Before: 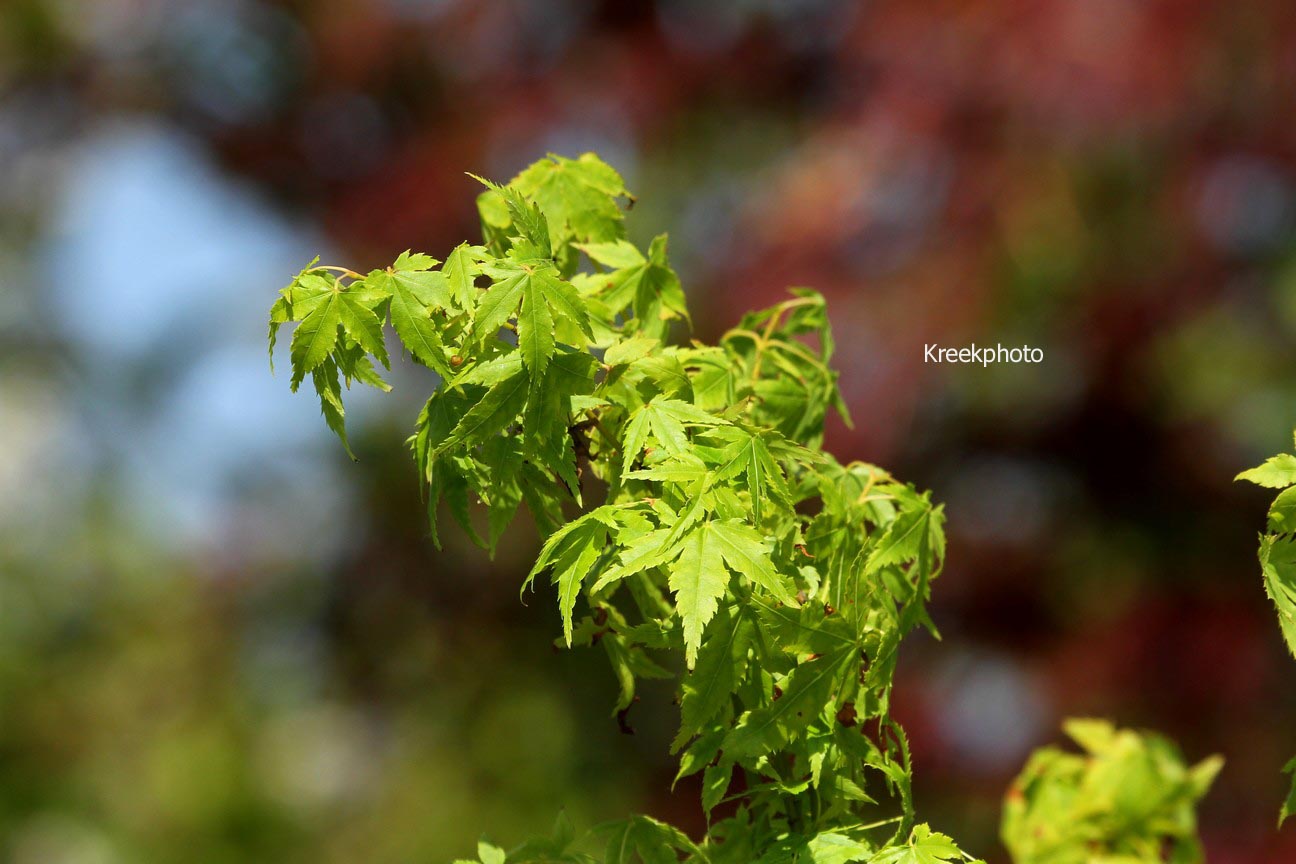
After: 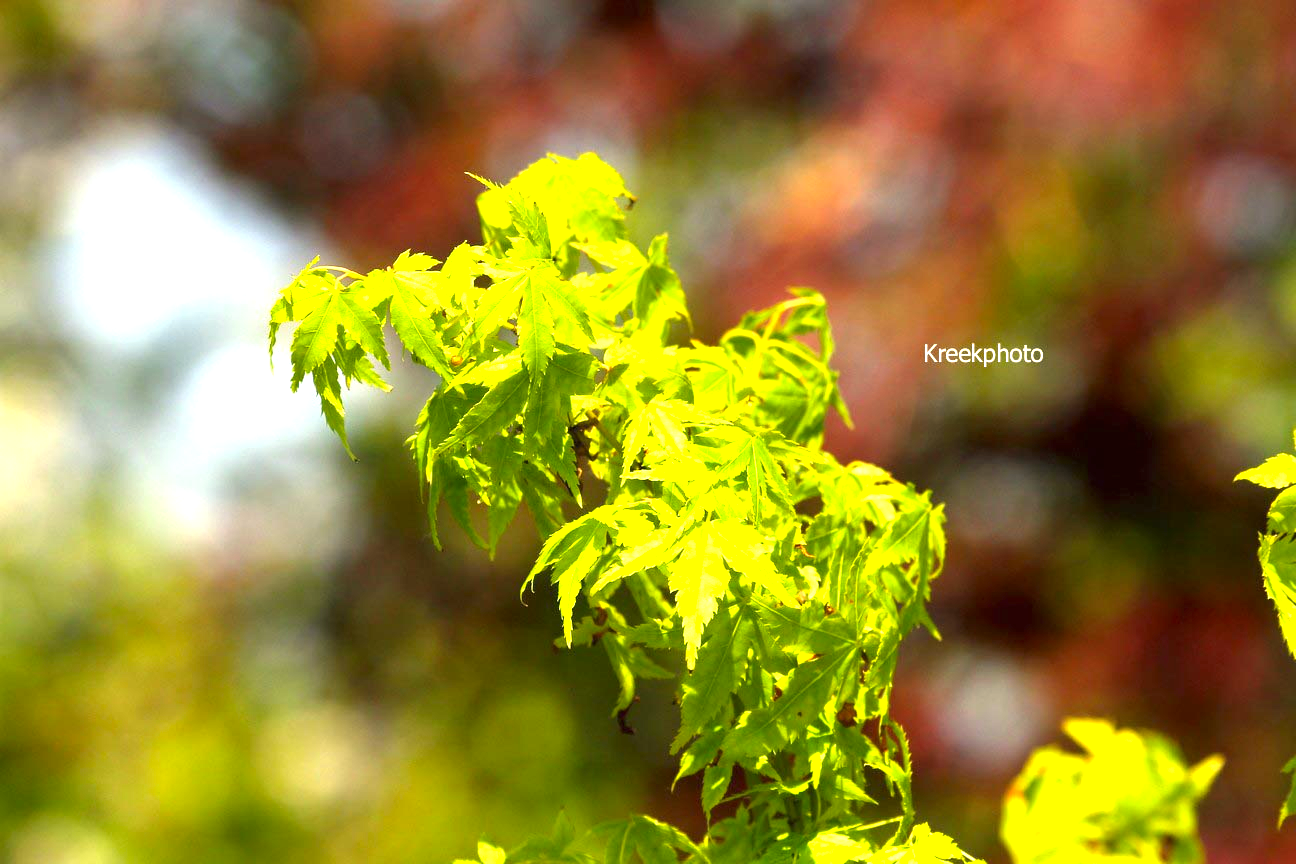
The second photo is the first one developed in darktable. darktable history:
color correction: highlights a* 2.42, highlights b* 23.22
exposure: black level correction 0, exposure 1.444 EV, compensate exposure bias true, compensate highlight preservation false
